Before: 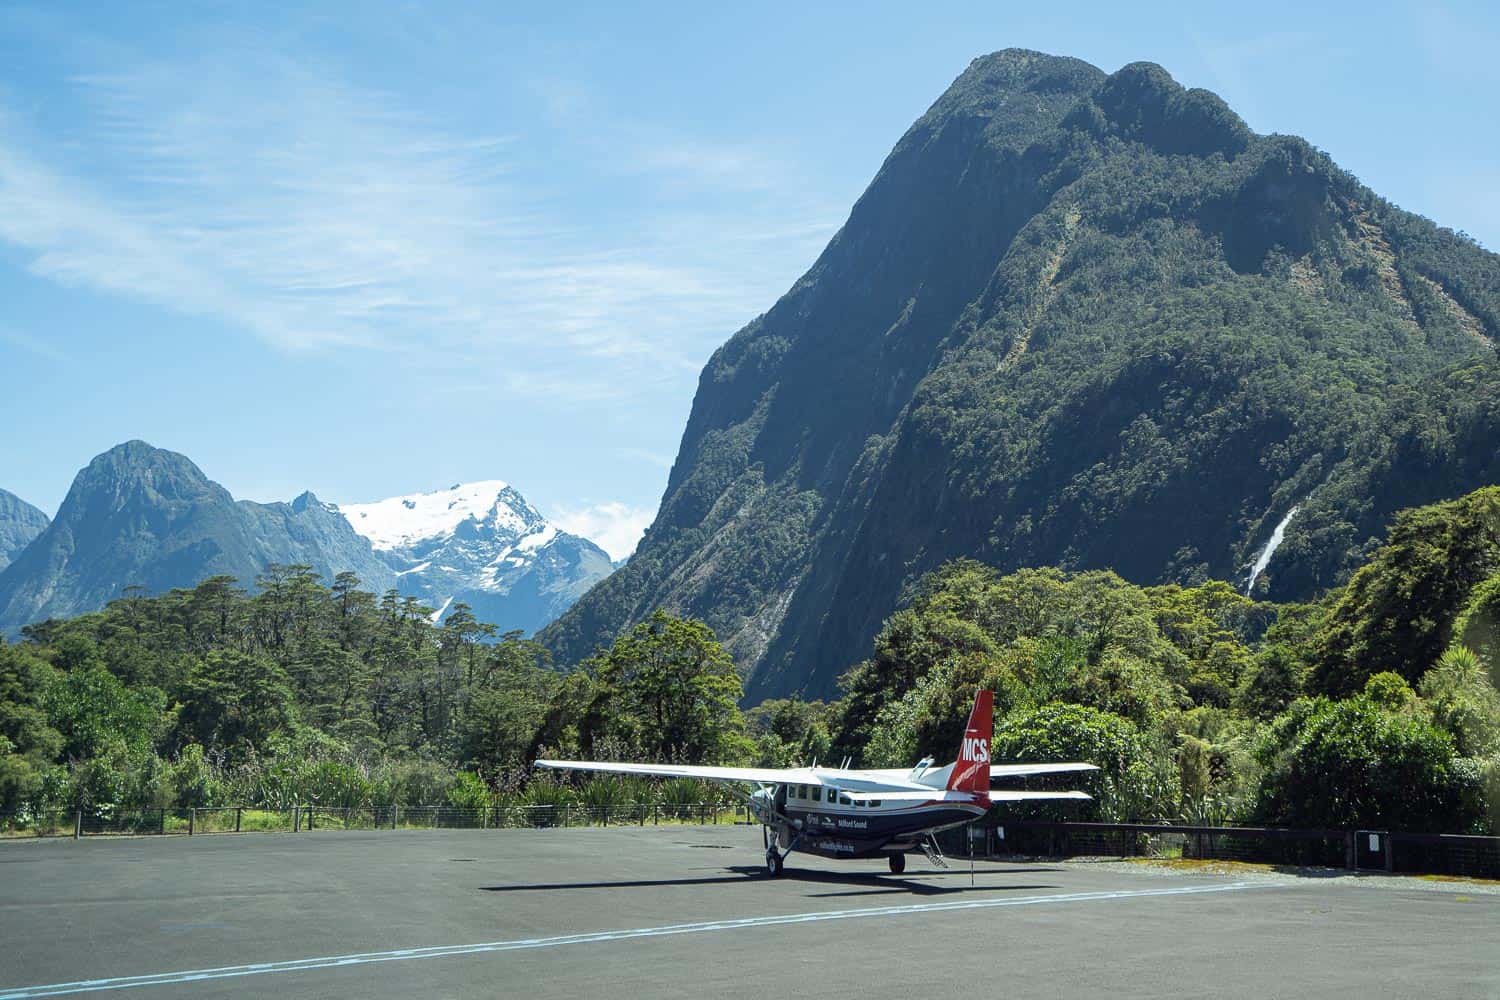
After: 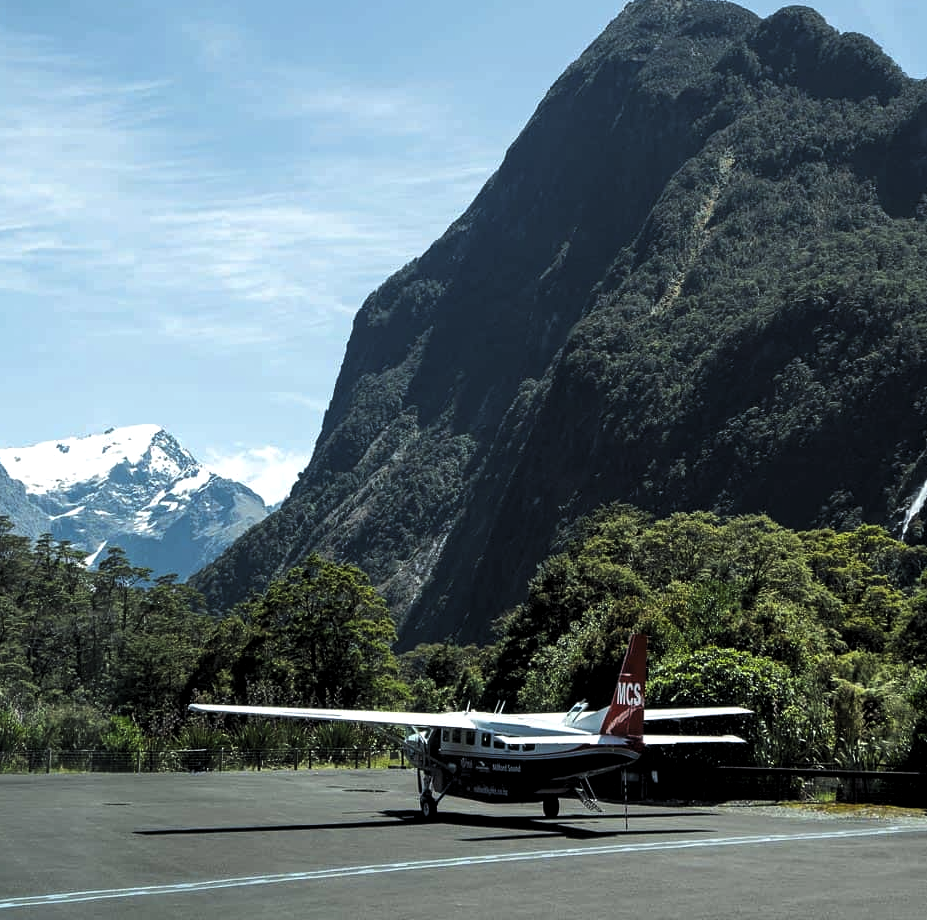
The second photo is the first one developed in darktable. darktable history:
crop and rotate: left 23.117%, top 5.635%, right 15.067%, bottom 2.359%
levels: levels [0.101, 0.578, 0.953]
